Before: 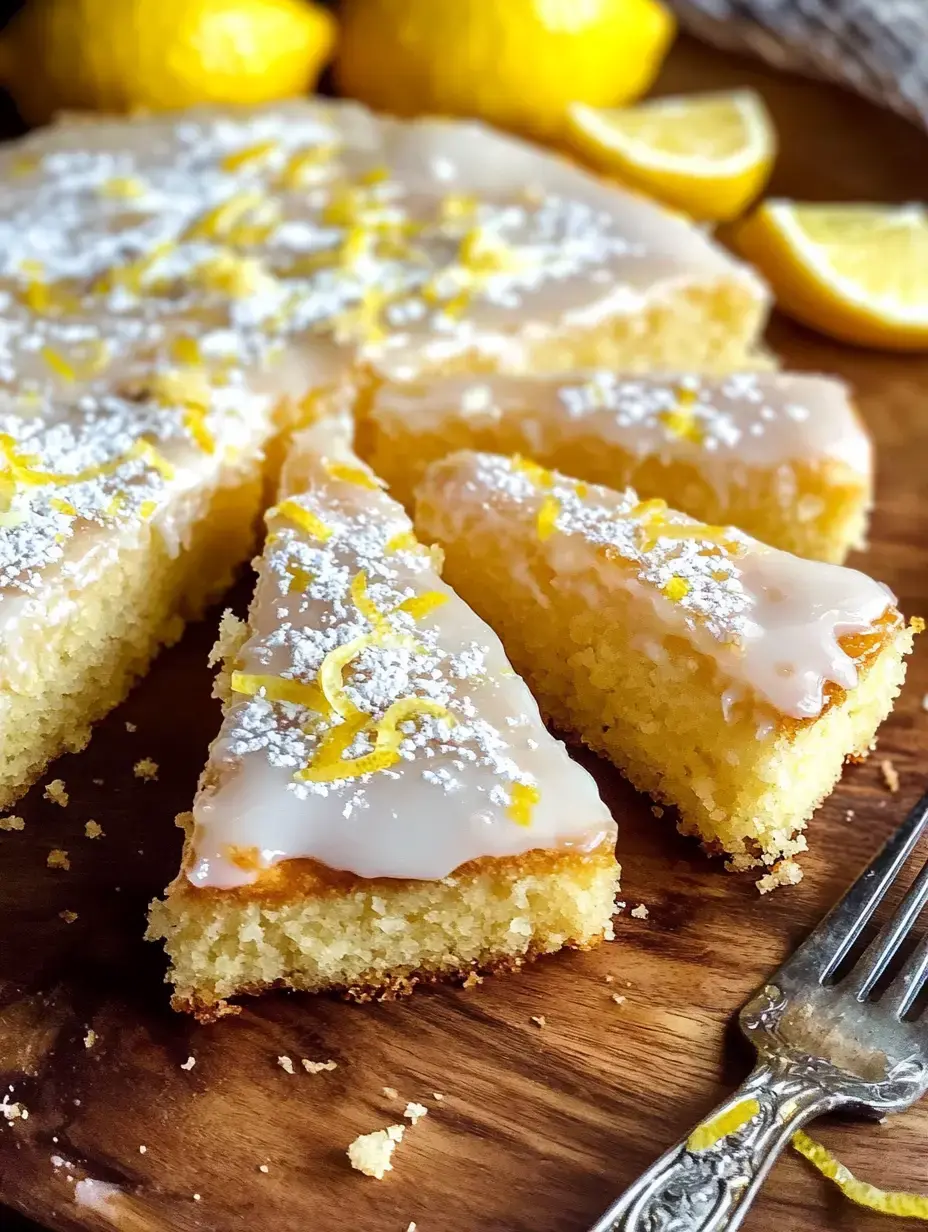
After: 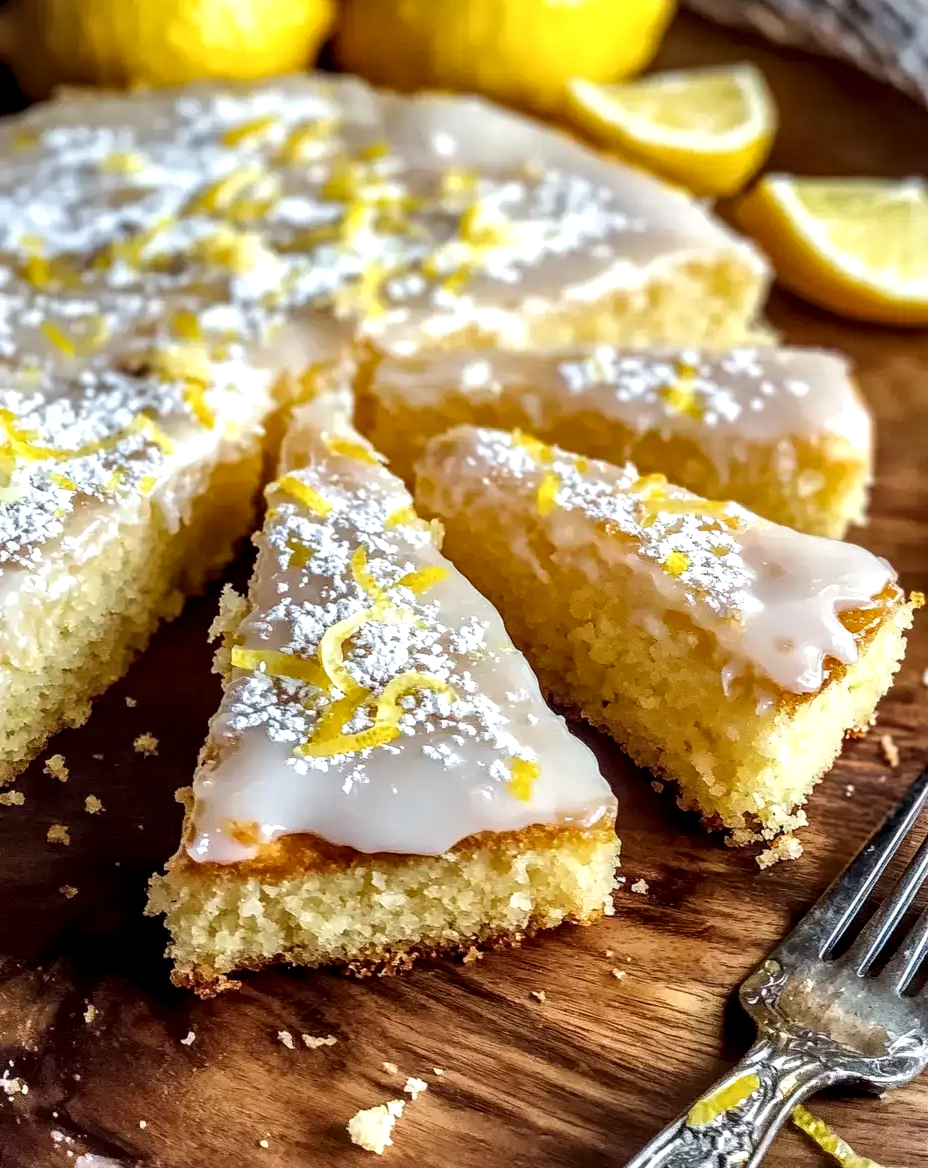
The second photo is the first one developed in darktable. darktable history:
local contrast: detail 150%
crop and rotate: top 2.079%, bottom 3.113%
